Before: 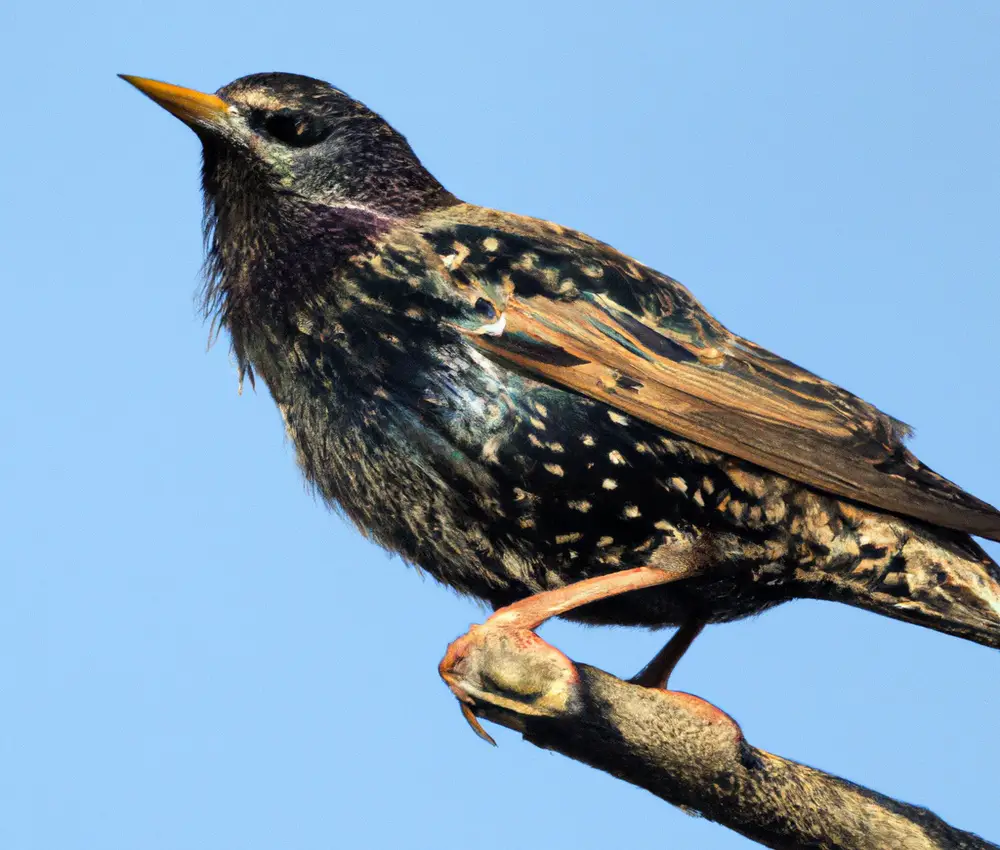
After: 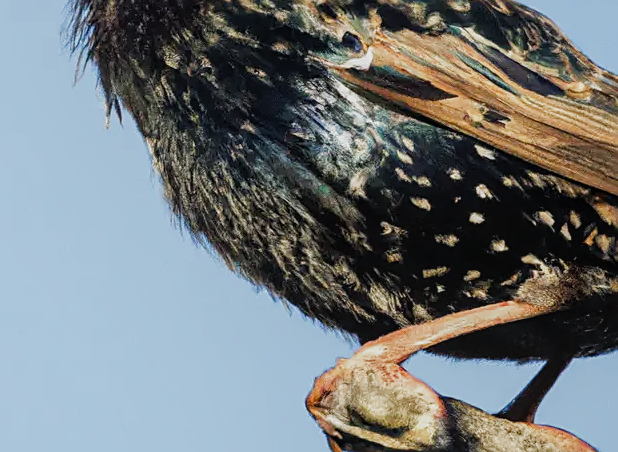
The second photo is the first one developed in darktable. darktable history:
crop: left 13.322%, top 31.315%, right 24.79%, bottom 15.508%
sharpen: on, module defaults
filmic rgb: black relative exposure -14.33 EV, white relative exposure 3.38 EV, hardness 7.85, contrast 0.997, preserve chrominance no, color science v5 (2021)
local contrast: detail 115%
